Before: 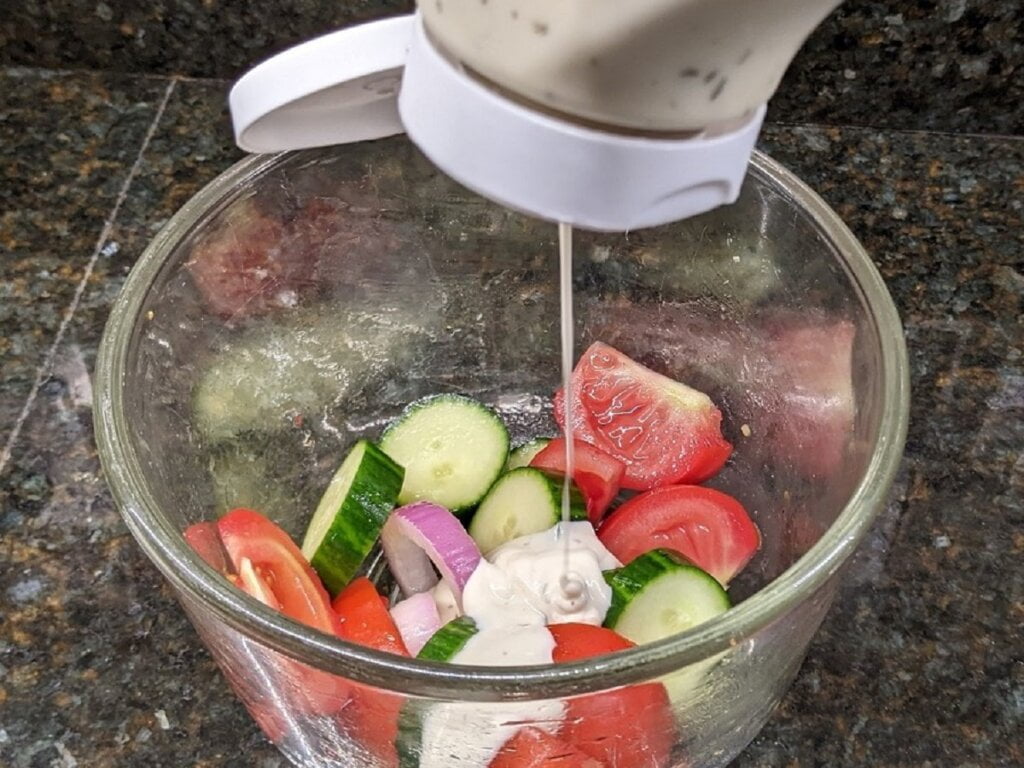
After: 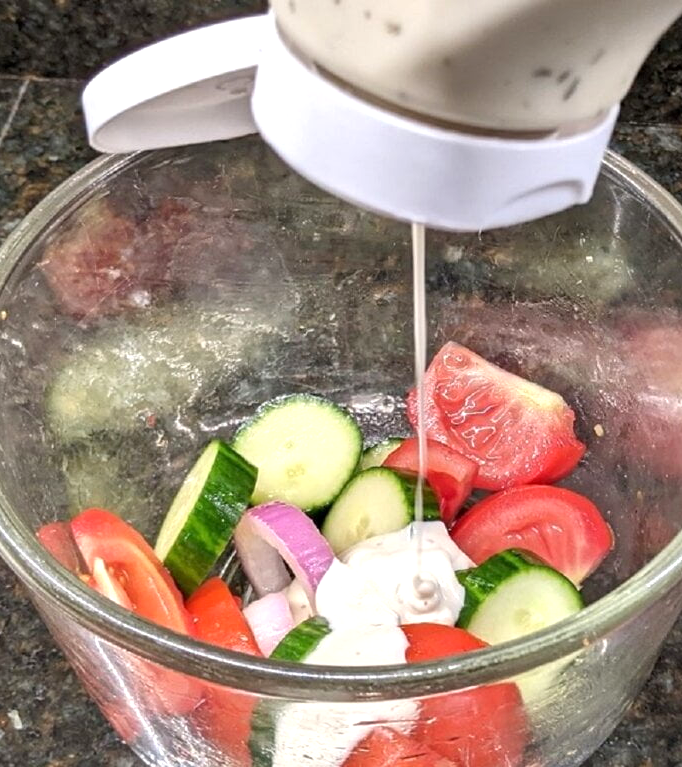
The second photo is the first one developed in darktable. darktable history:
exposure: black level correction 0.001, exposure 0.5 EV, compensate exposure bias true, compensate highlight preservation false
crop and rotate: left 14.436%, right 18.898%
